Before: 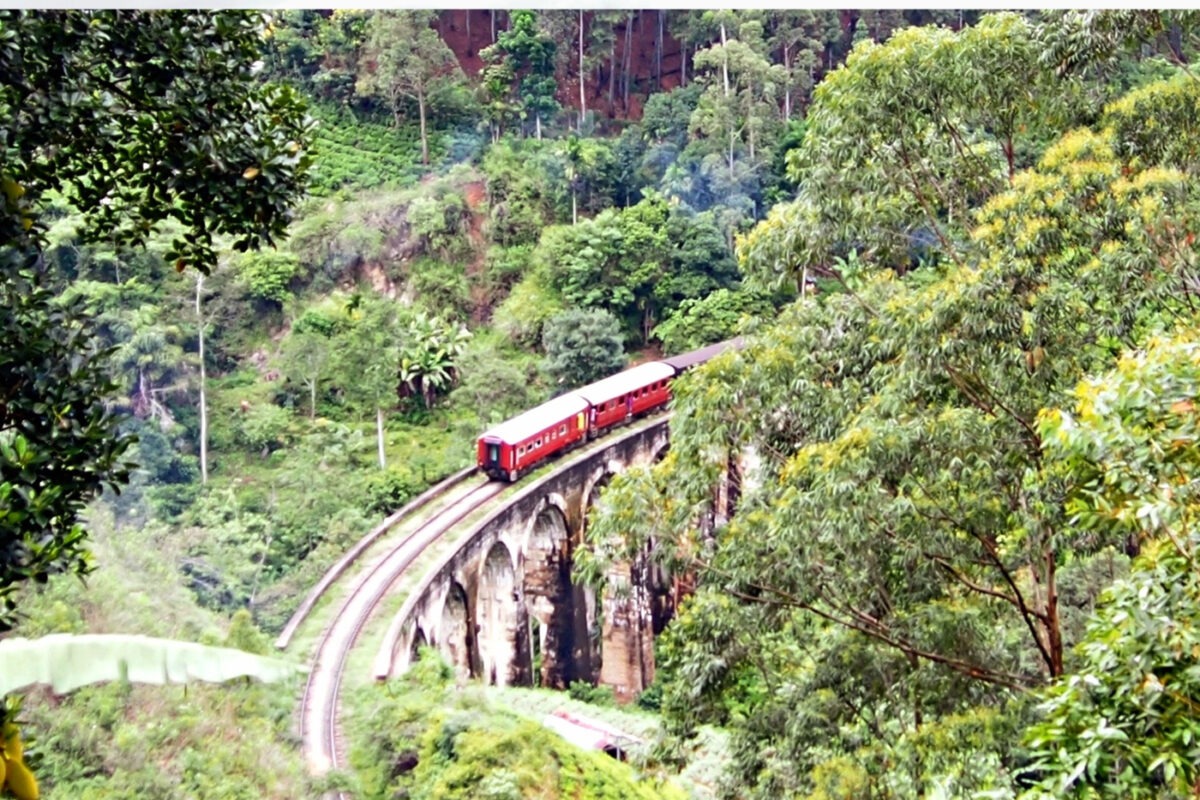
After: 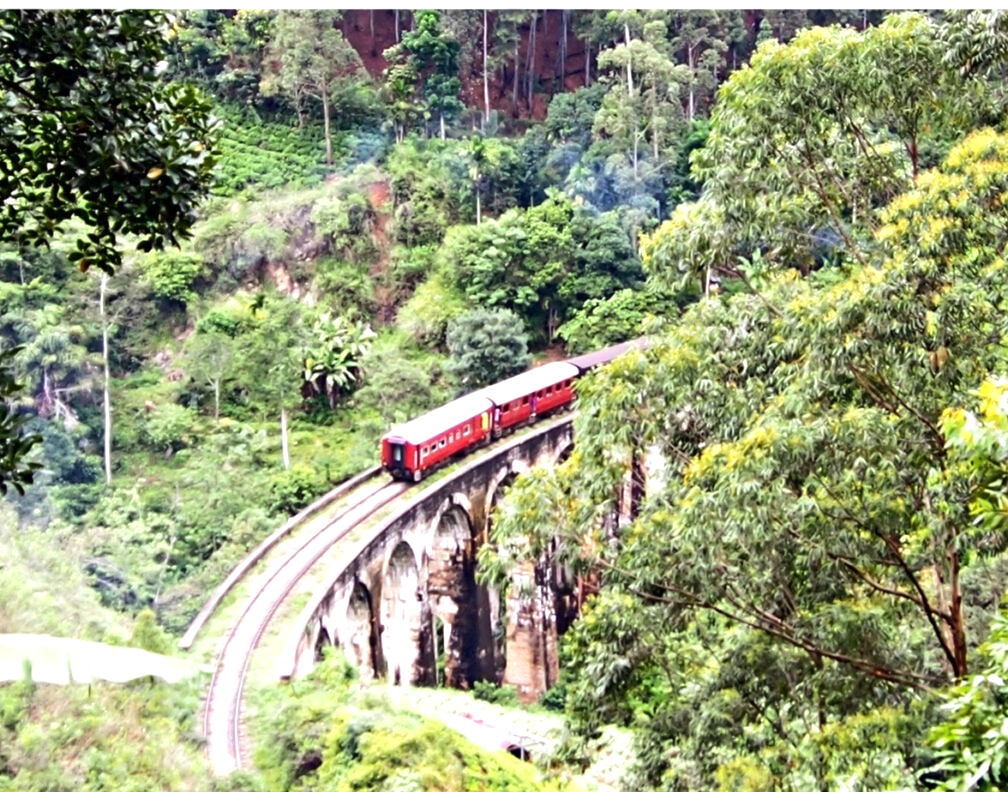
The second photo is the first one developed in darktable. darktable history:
crop: left 8.026%, right 7.374%
tone equalizer: -8 EV -0.417 EV, -7 EV -0.389 EV, -6 EV -0.333 EV, -5 EV -0.222 EV, -3 EV 0.222 EV, -2 EV 0.333 EV, -1 EV 0.389 EV, +0 EV 0.417 EV, edges refinement/feathering 500, mask exposure compensation -1.57 EV, preserve details no
